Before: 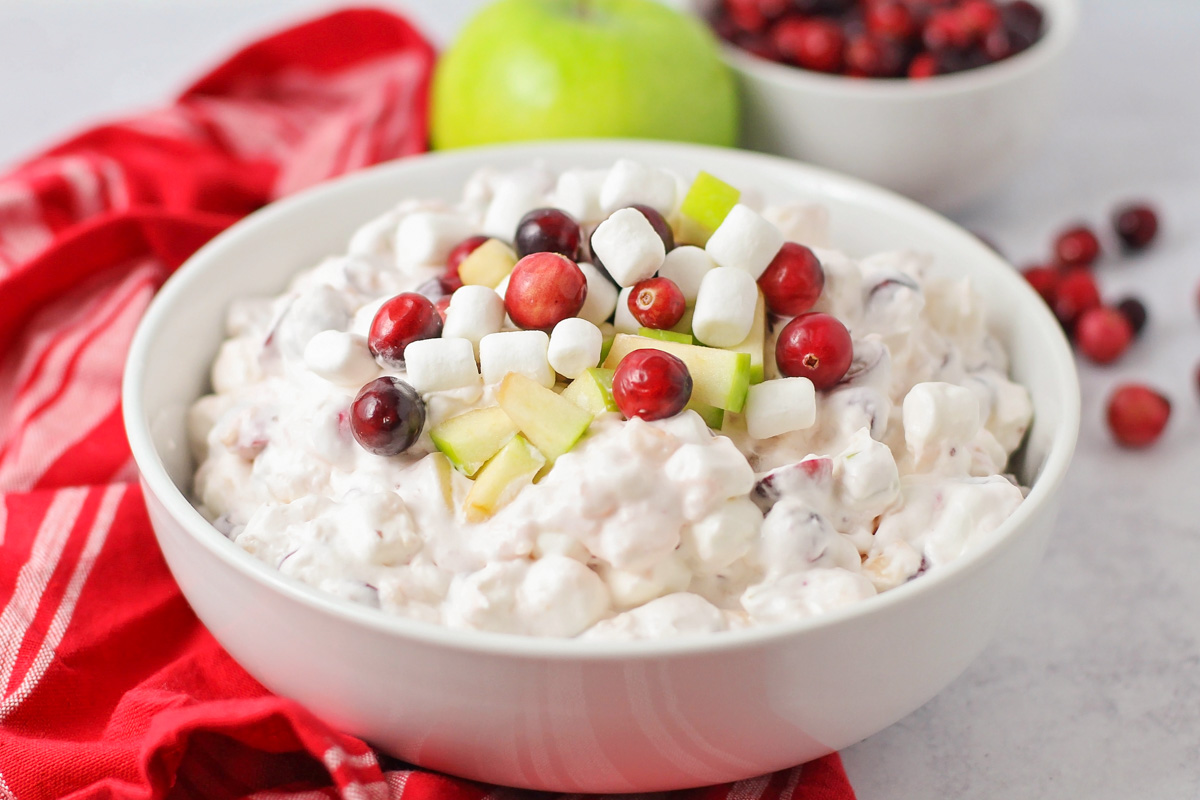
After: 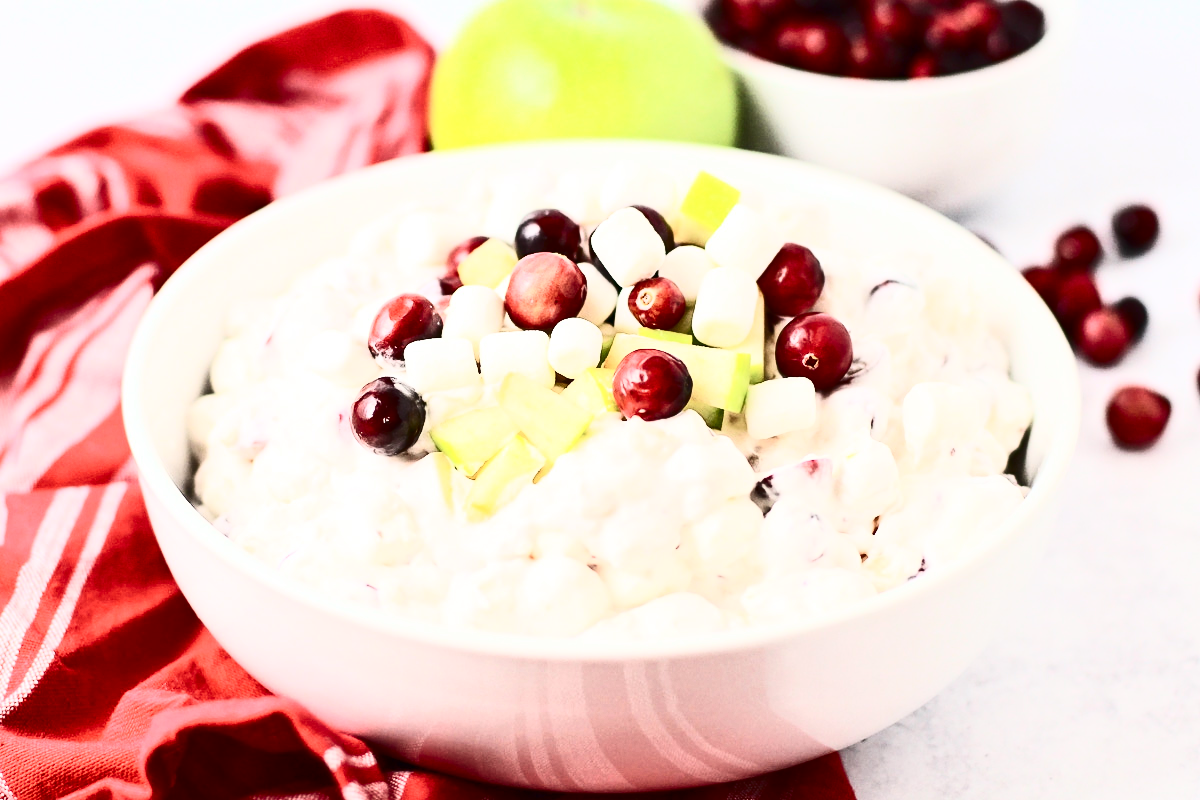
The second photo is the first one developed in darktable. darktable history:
contrast brightness saturation: contrast 0.945, brightness 0.192
